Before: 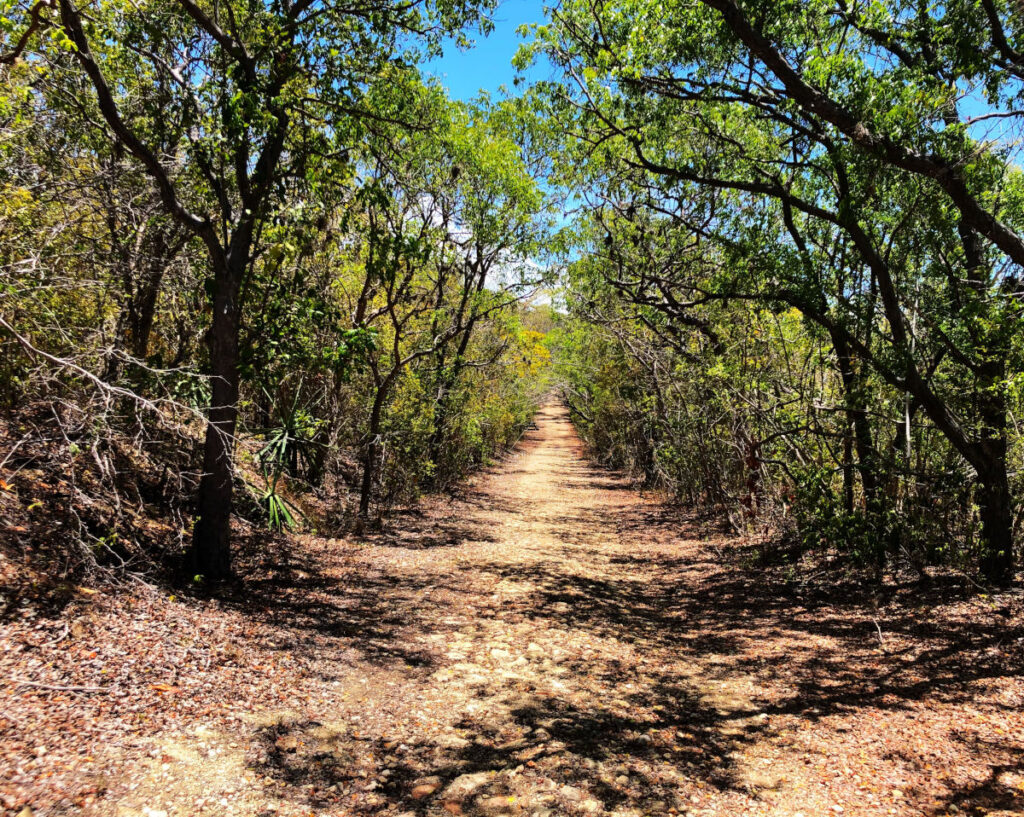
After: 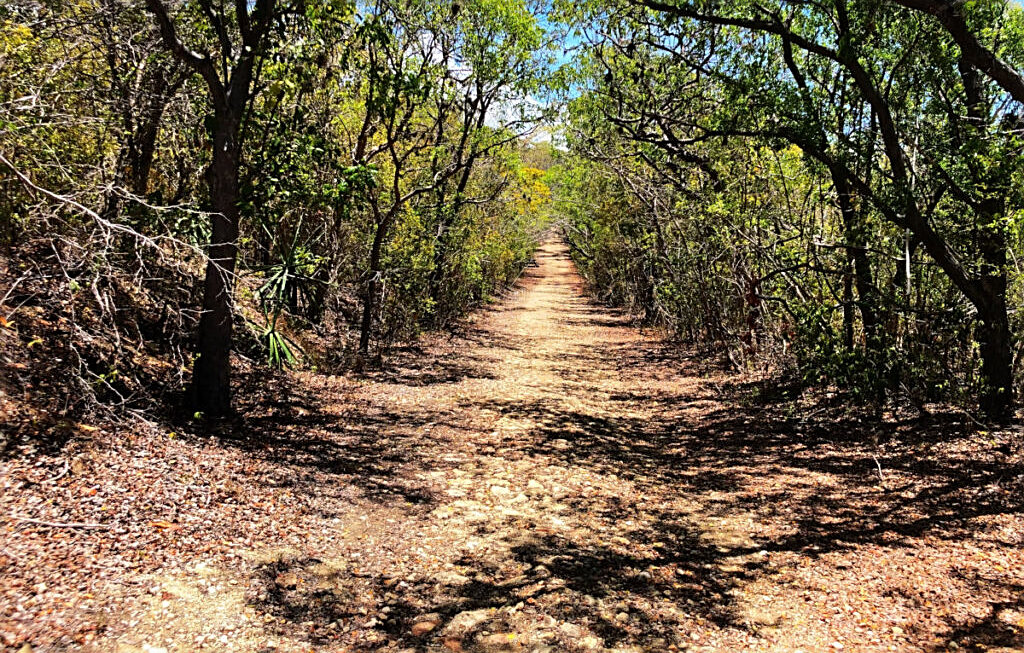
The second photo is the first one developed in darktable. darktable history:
sharpen: on, module defaults
crop and rotate: top 19.998%
